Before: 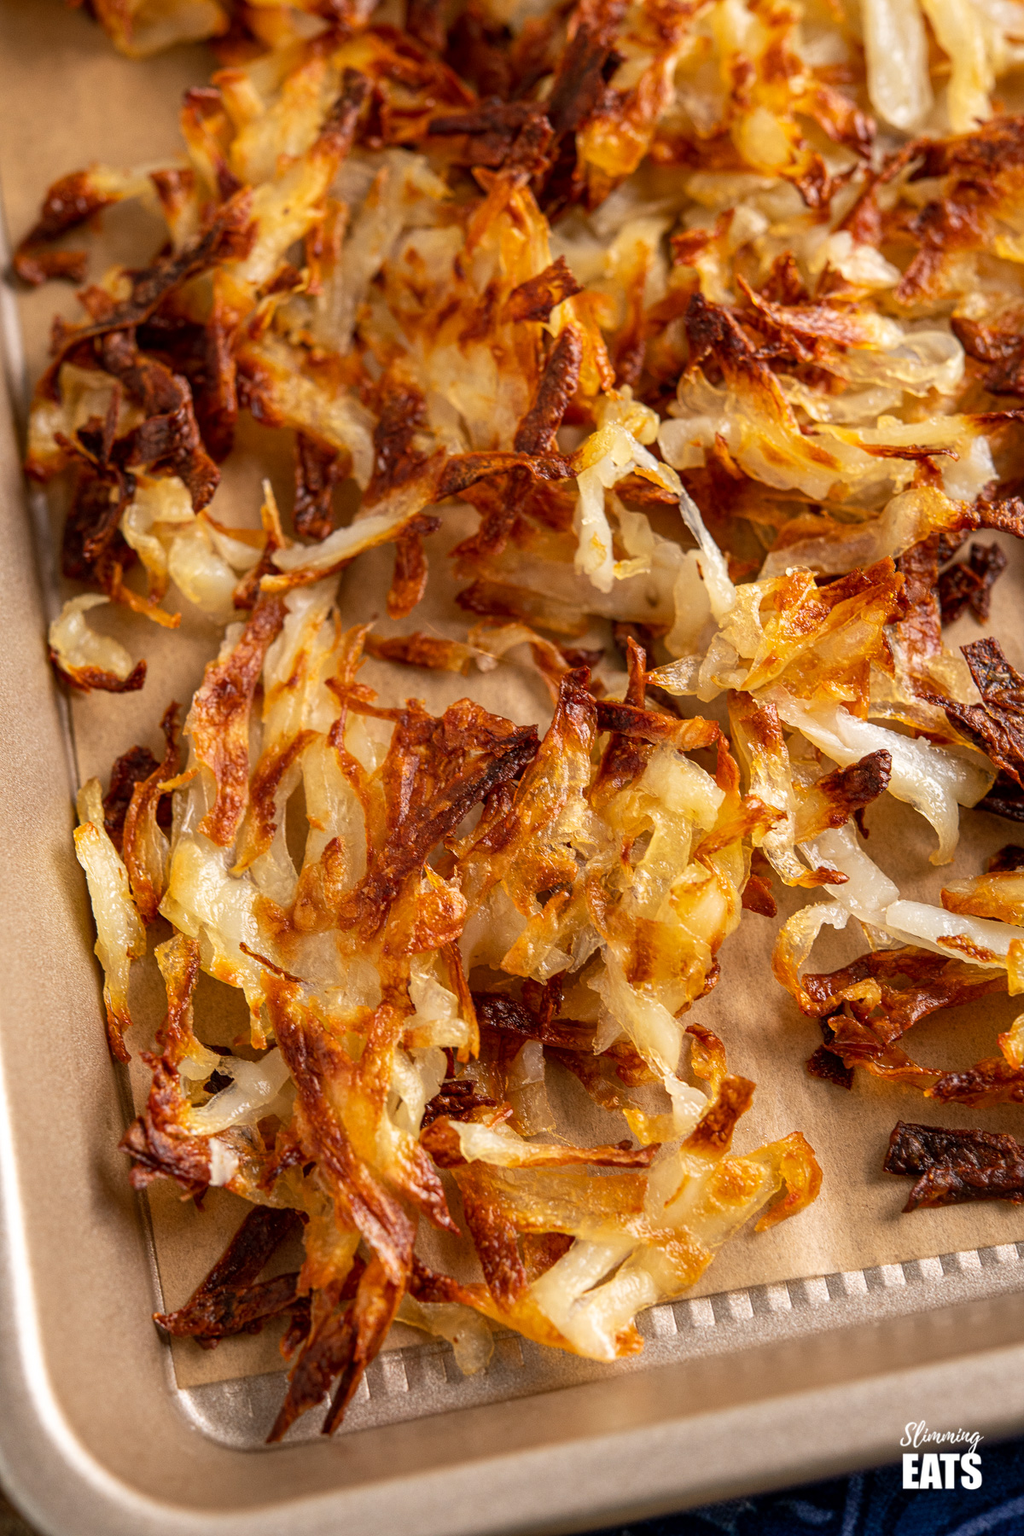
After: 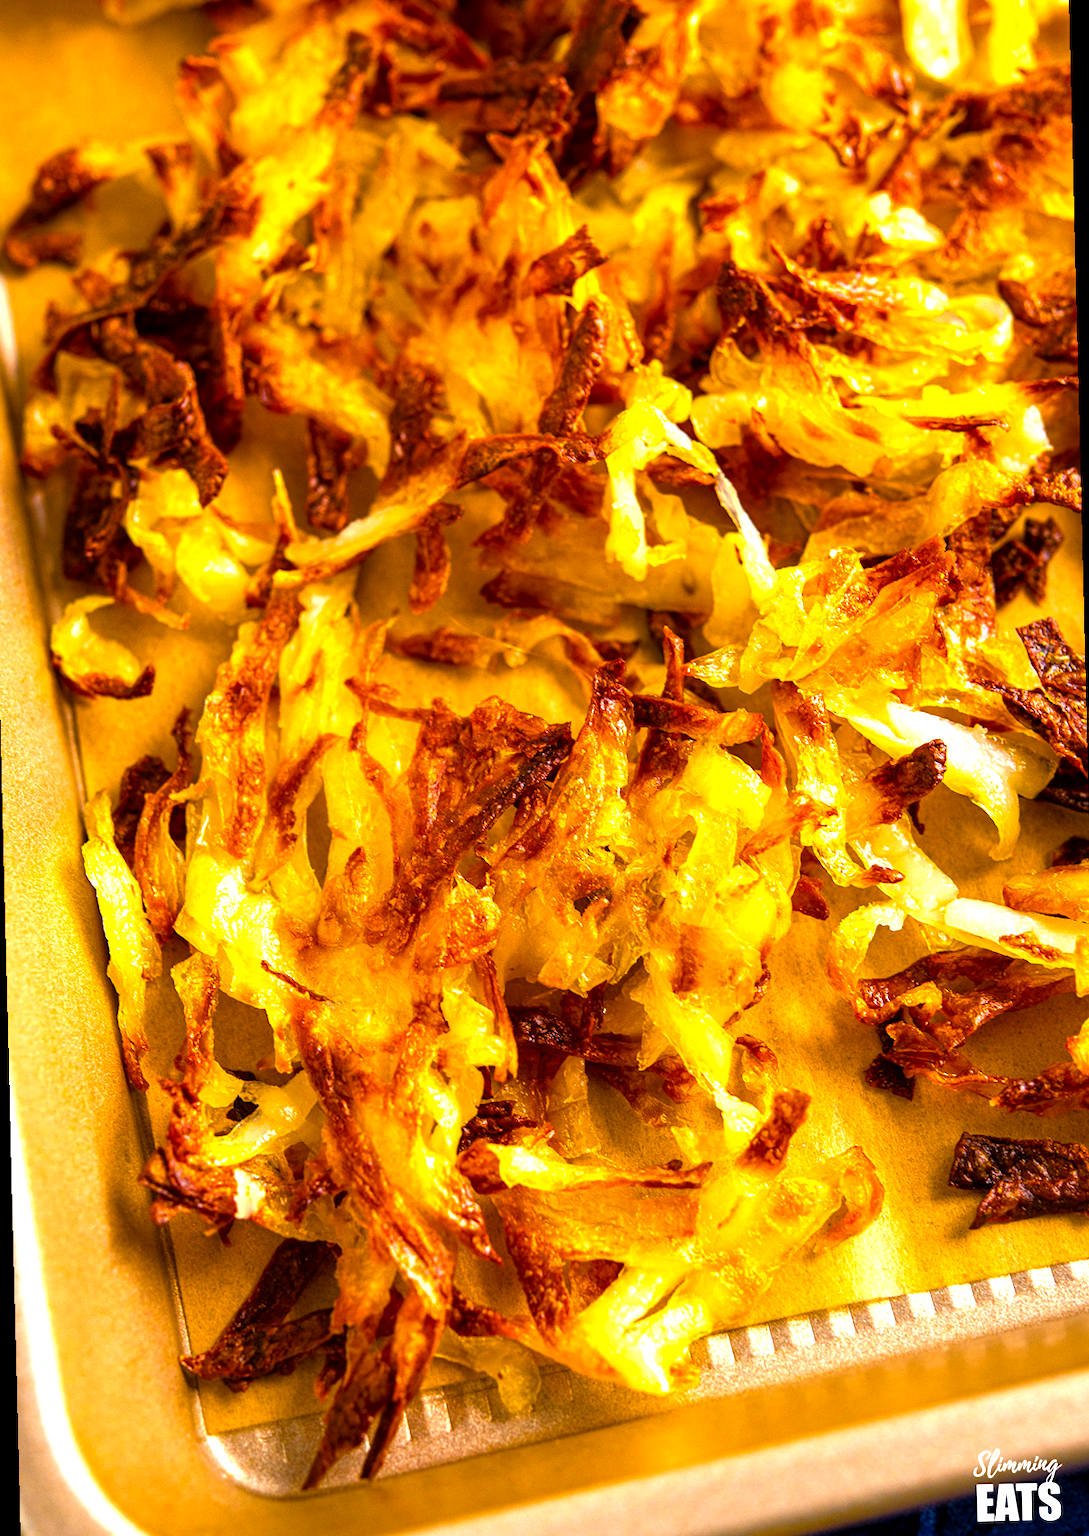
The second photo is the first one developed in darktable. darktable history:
rotate and perspective: rotation -1.42°, crop left 0.016, crop right 0.984, crop top 0.035, crop bottom 0.965
color balance rgb: linear chroma grading › global chroma 25%, perceptual saturation grading › global saturation 40%, perceptual brilliance grading › global brilliance 30%, global vibrance 40%
